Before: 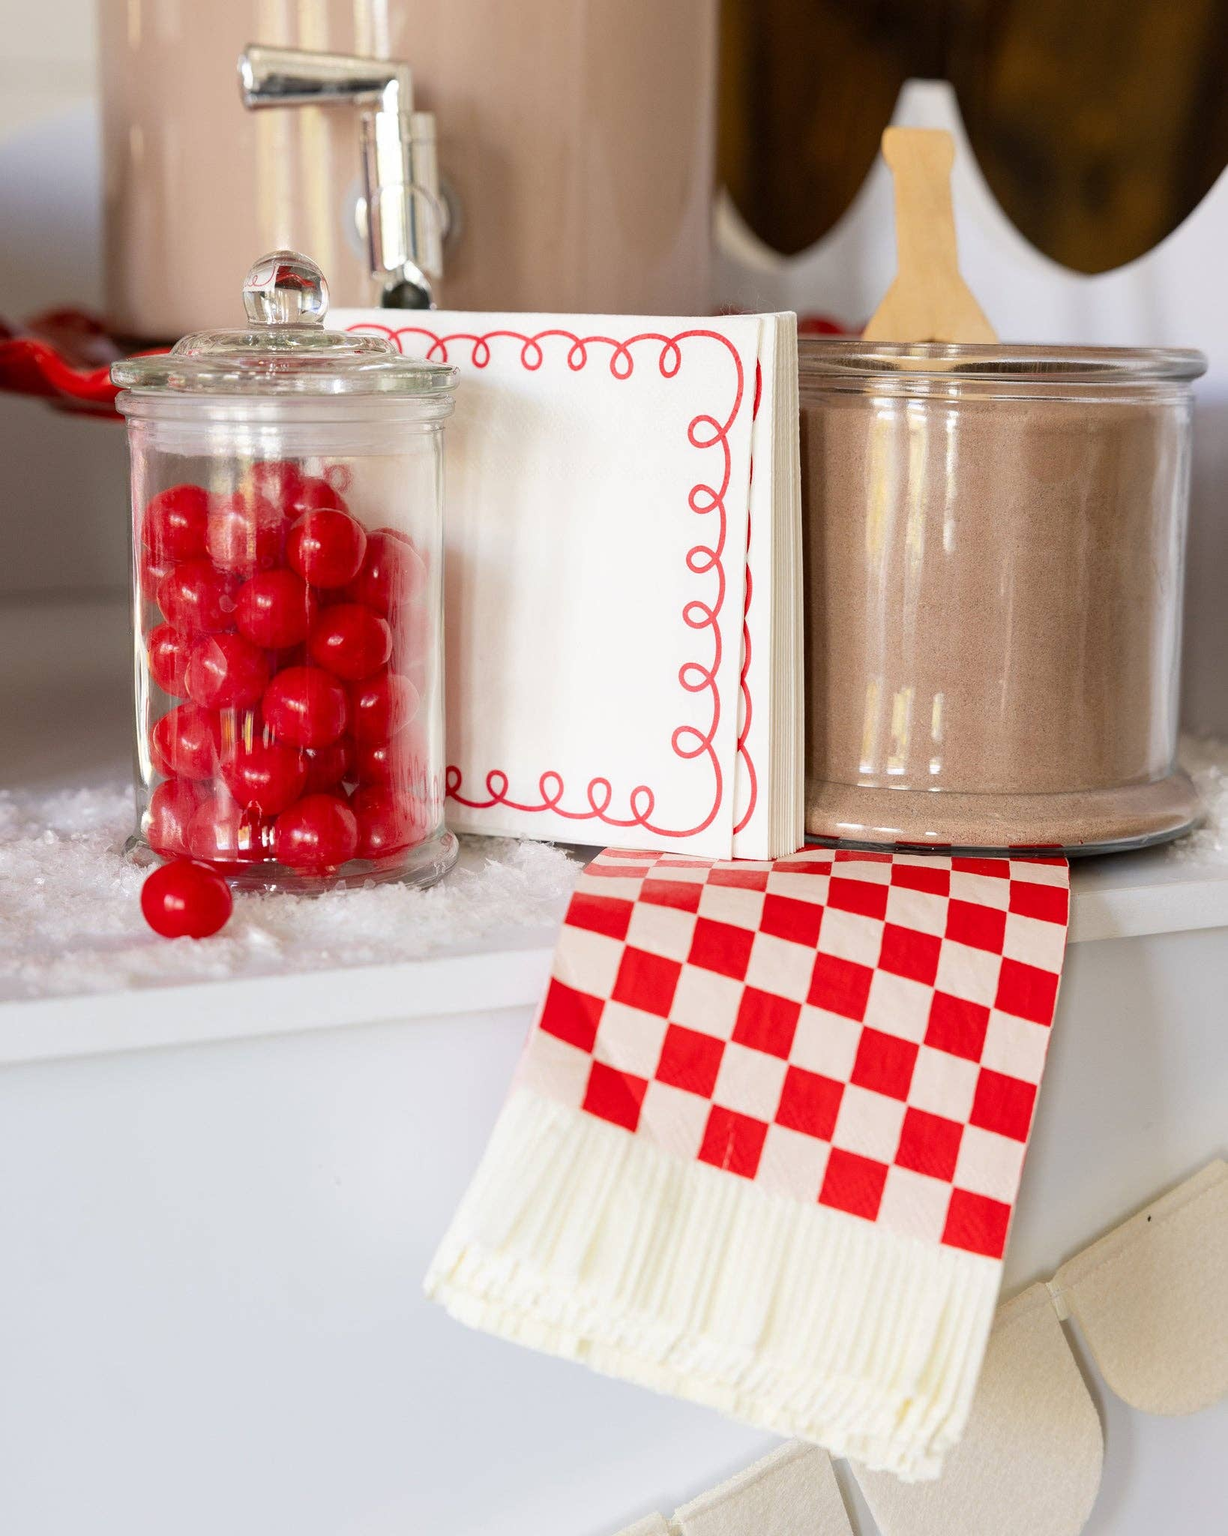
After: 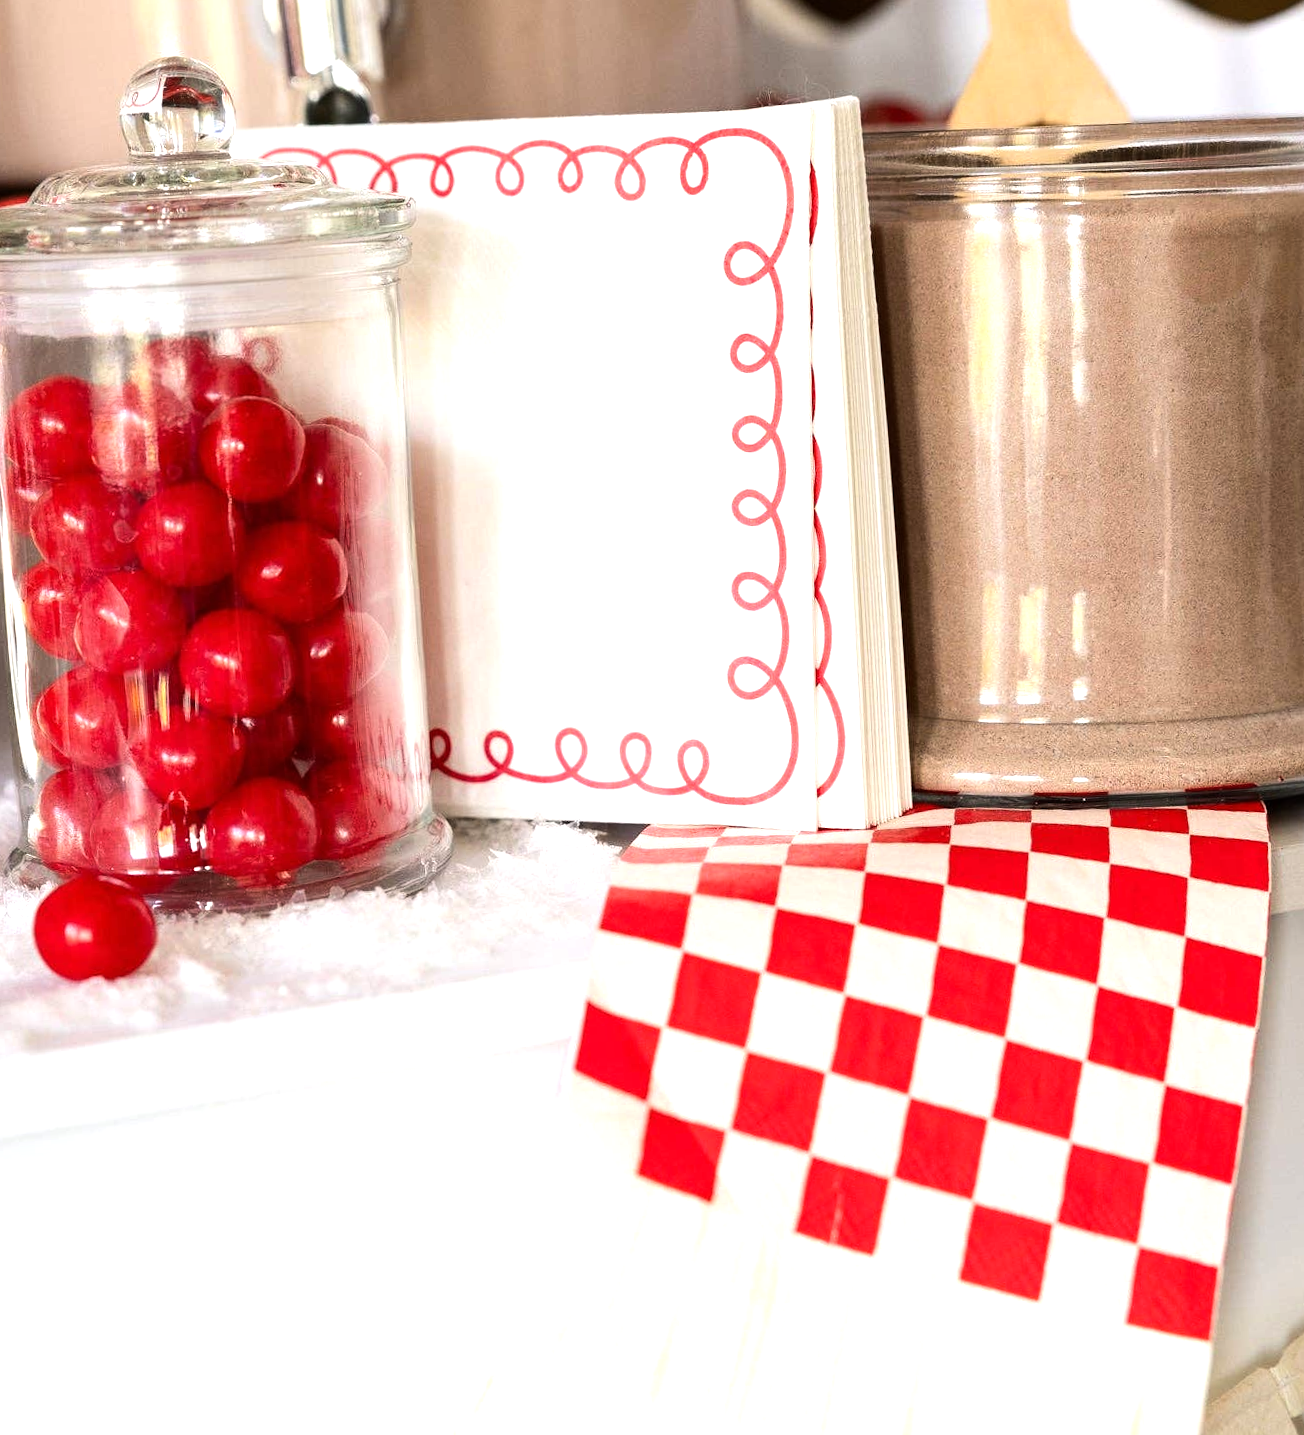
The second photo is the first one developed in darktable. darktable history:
rotate and perspective: rotation -3.52°, crop left 0.036, crop right 0.964, crop top 0.081, crop bottom 0.919
tone equalizer: -8 EV -0.75 EV, -7 EV -0.7 EV, -6 EV -0.6 EV, -5 EV -0.4 EV, -3 EV 0.4 EV, -2 EV 0.6 EV, -1 EV 0.7 EV, +0 EV 0.75 EV, edges refinement/feathering 500, mask exposure compensation -1.57 EV, preserve details no
crop and rotate: left 10.071%, top 10.071%, right 10.02%, bottom 10.02%
